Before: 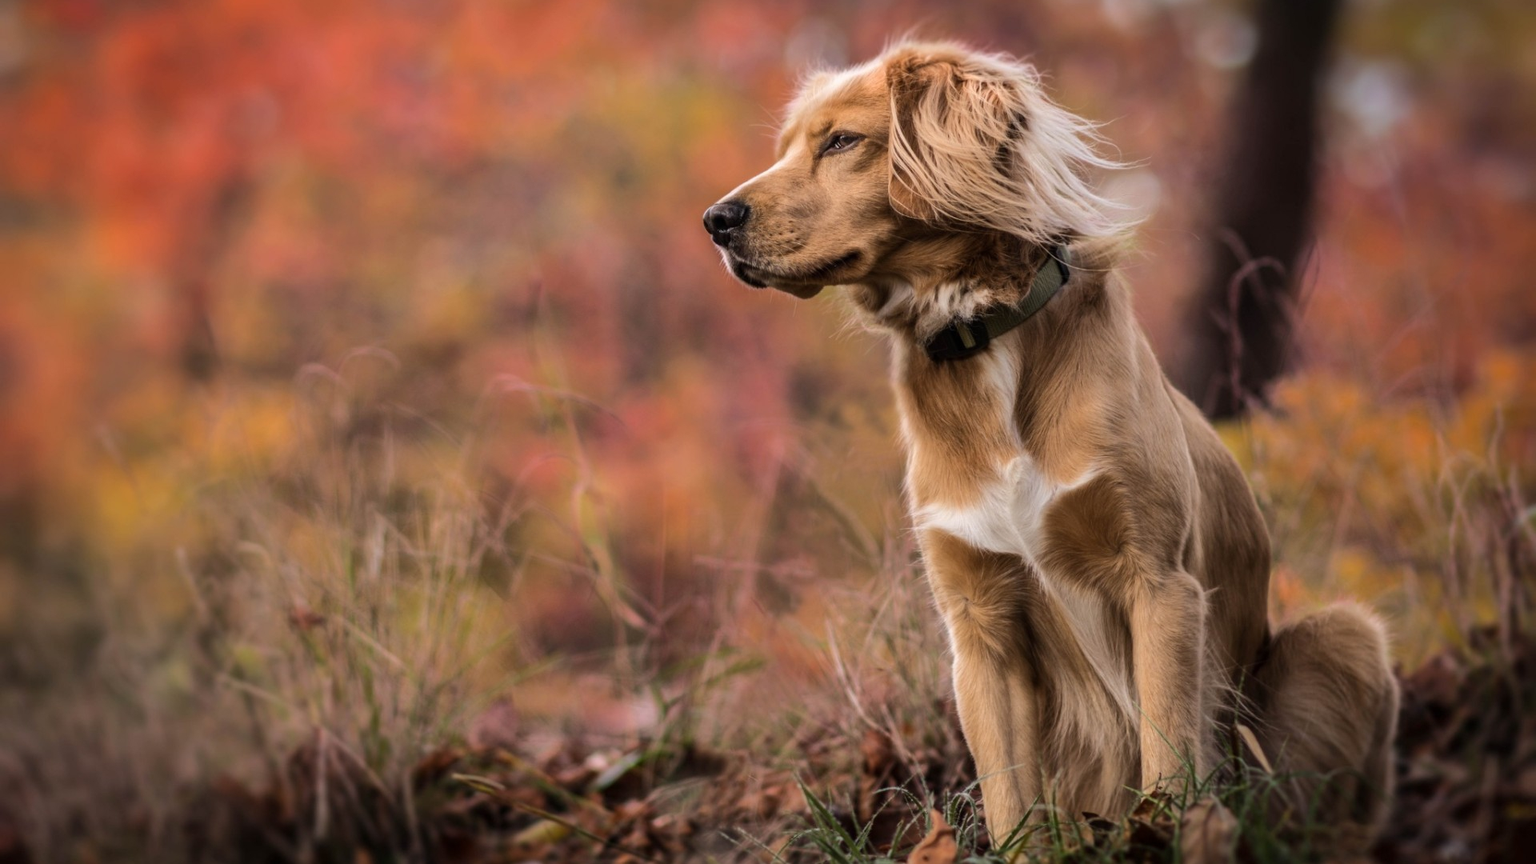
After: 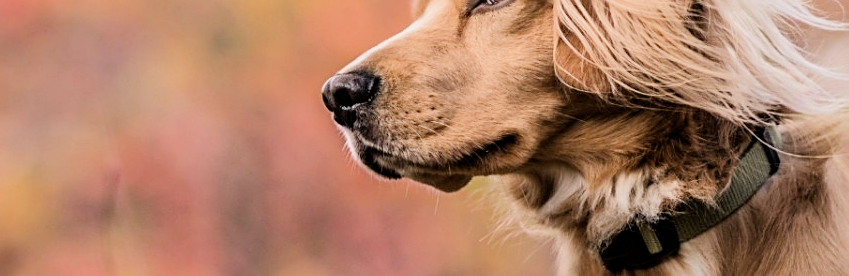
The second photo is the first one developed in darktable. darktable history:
exposure: black level correction 0.002, exposure 1 EV, compensate highlight preservation false
sharpen: on, module defaults
crop: left 29.047%, top 16.827%, right 26.688%, bottom 57.562%
filmic rgb: black relative exposure -7.65 EV, white relative exposure 4.56 EV, hardness 3.61
